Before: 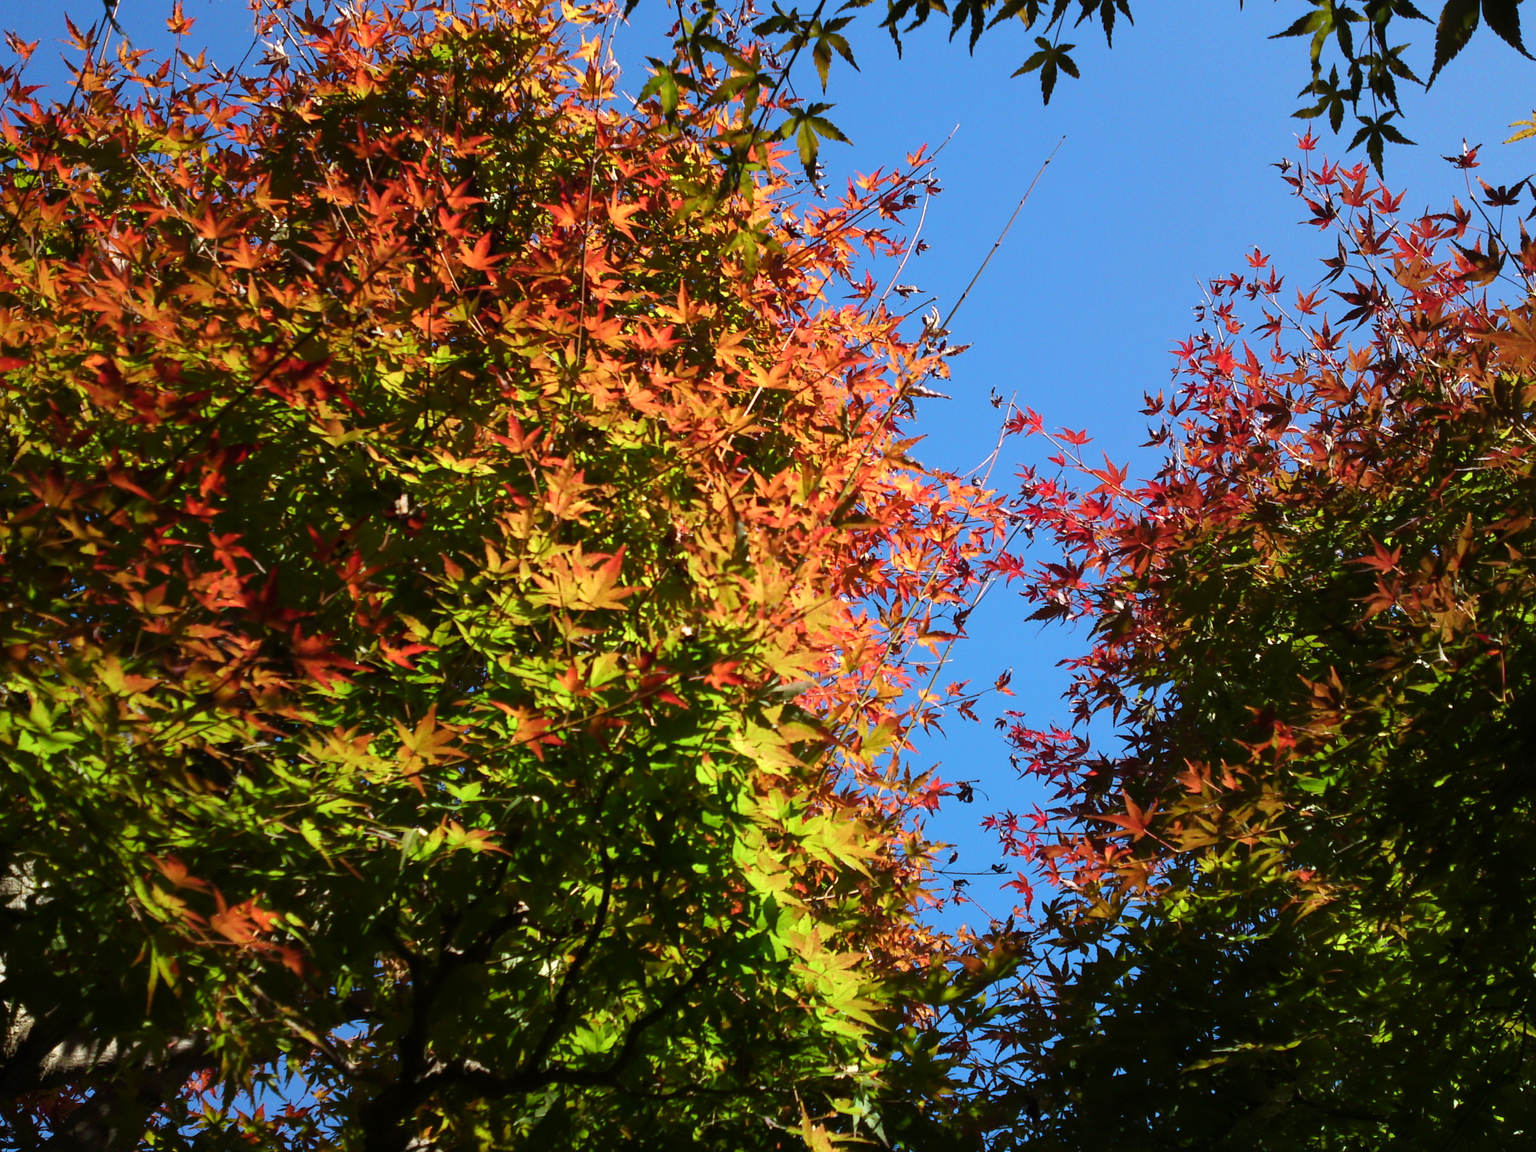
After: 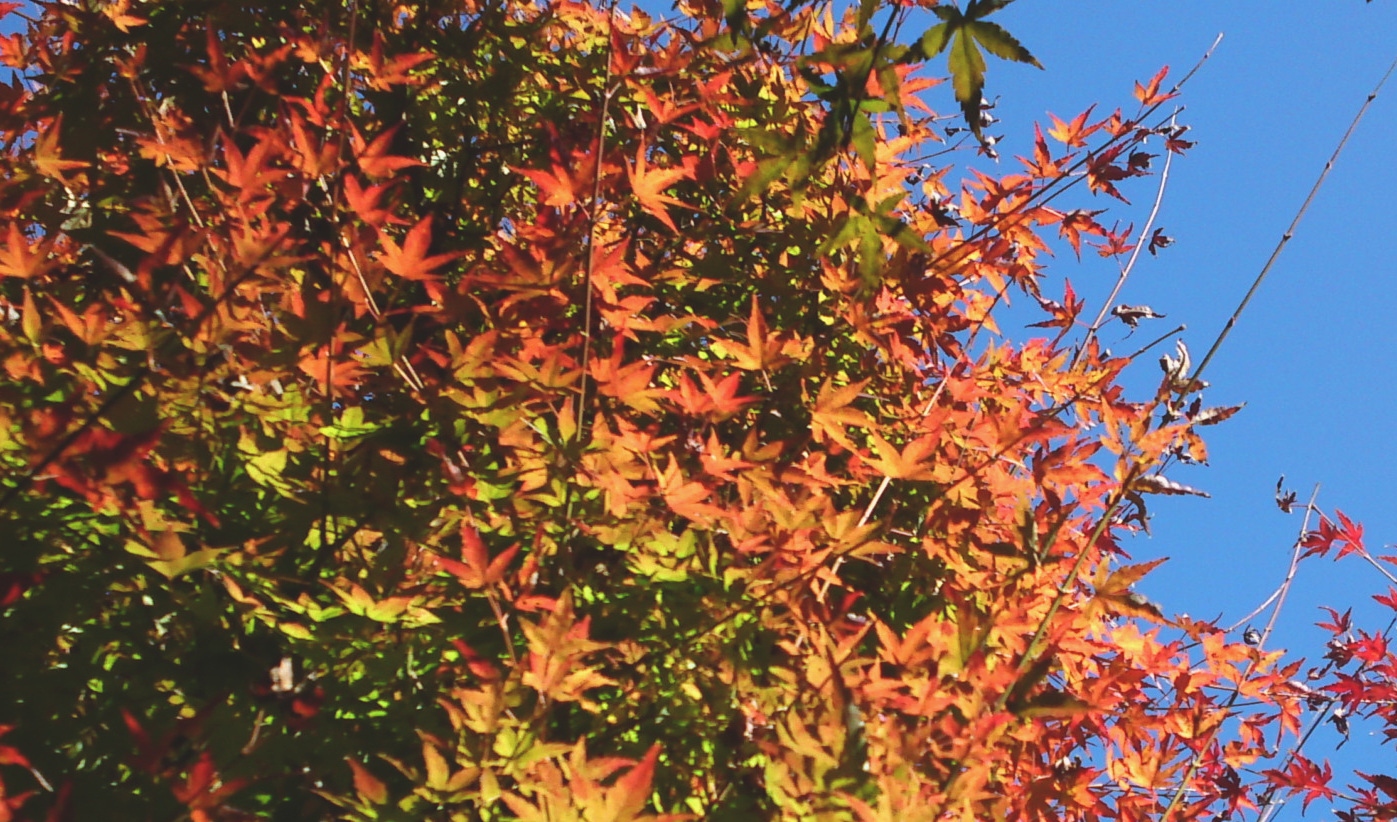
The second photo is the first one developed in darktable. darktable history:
crop: left 15.306%, top 9.065%, right 30.789%, bottom 48.638%
exposure: black level correction -0.015, exposure -0.125 EV, compensate highlight preservation false
